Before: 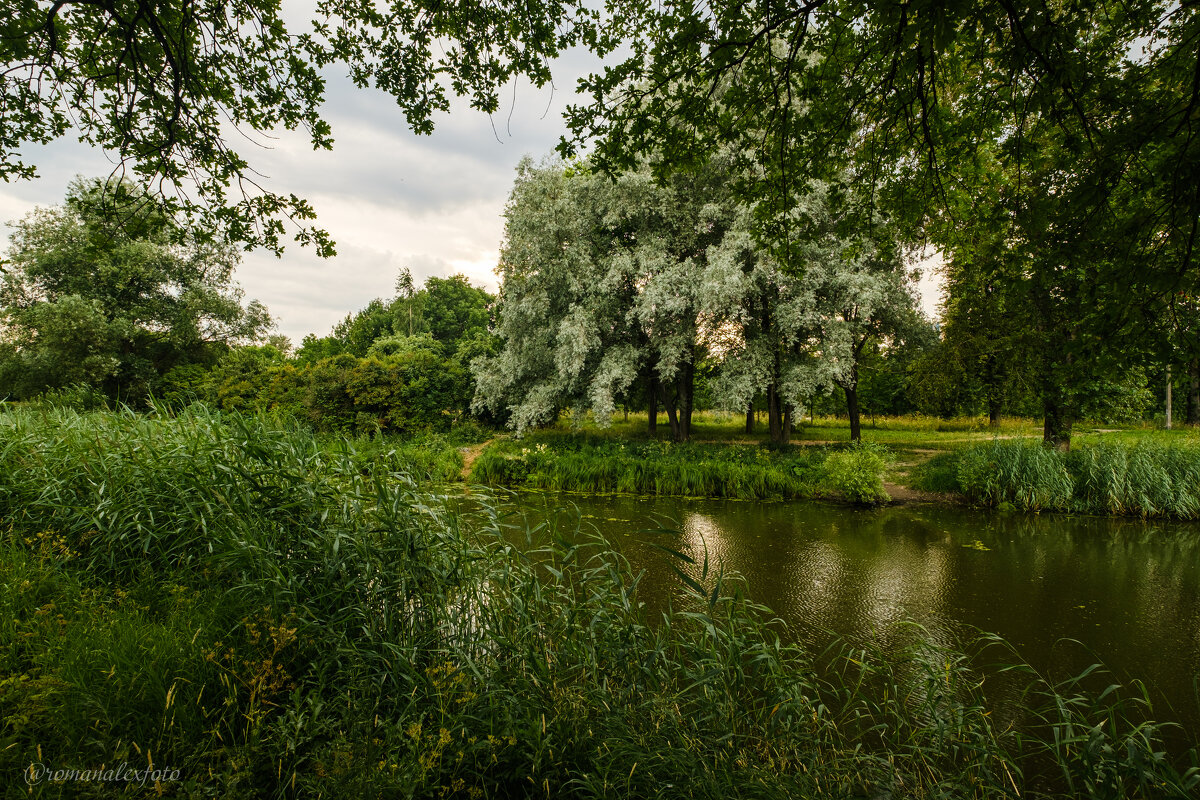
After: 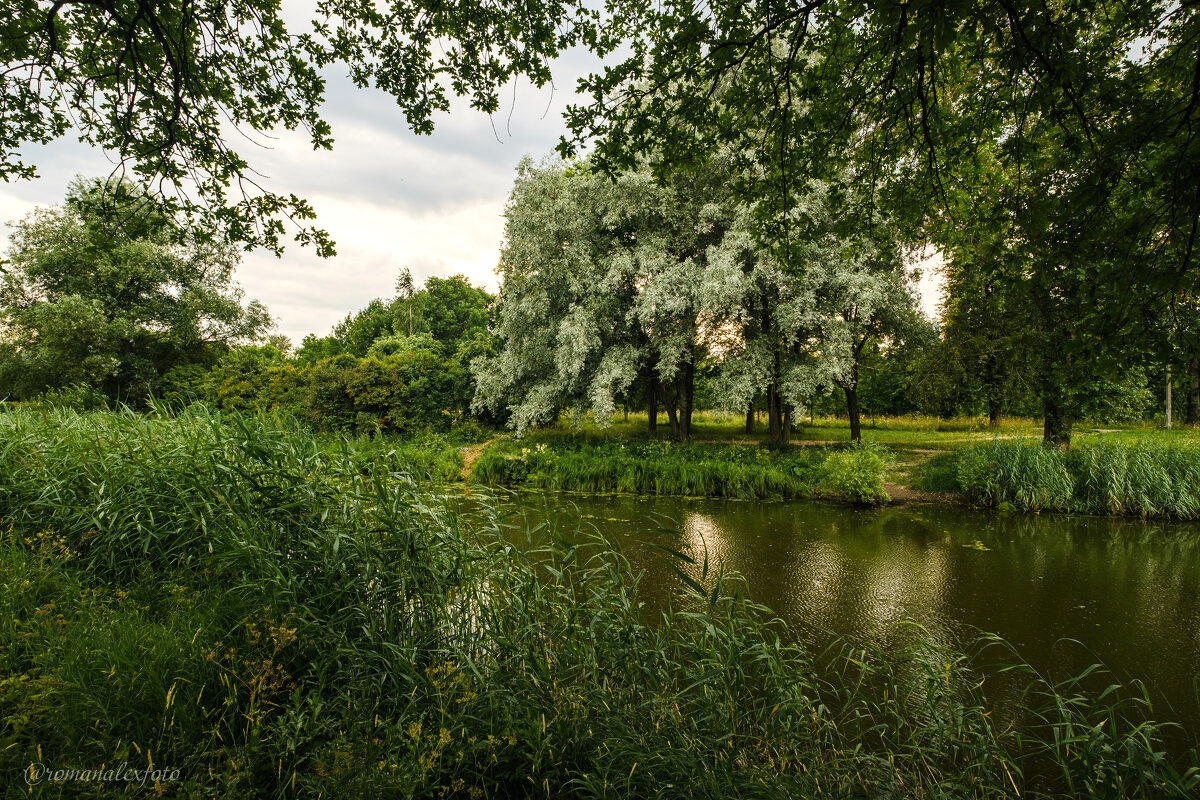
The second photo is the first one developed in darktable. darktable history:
exposure: black level correction 0, exposure 0.2 EV, compensate highlight preservation false
